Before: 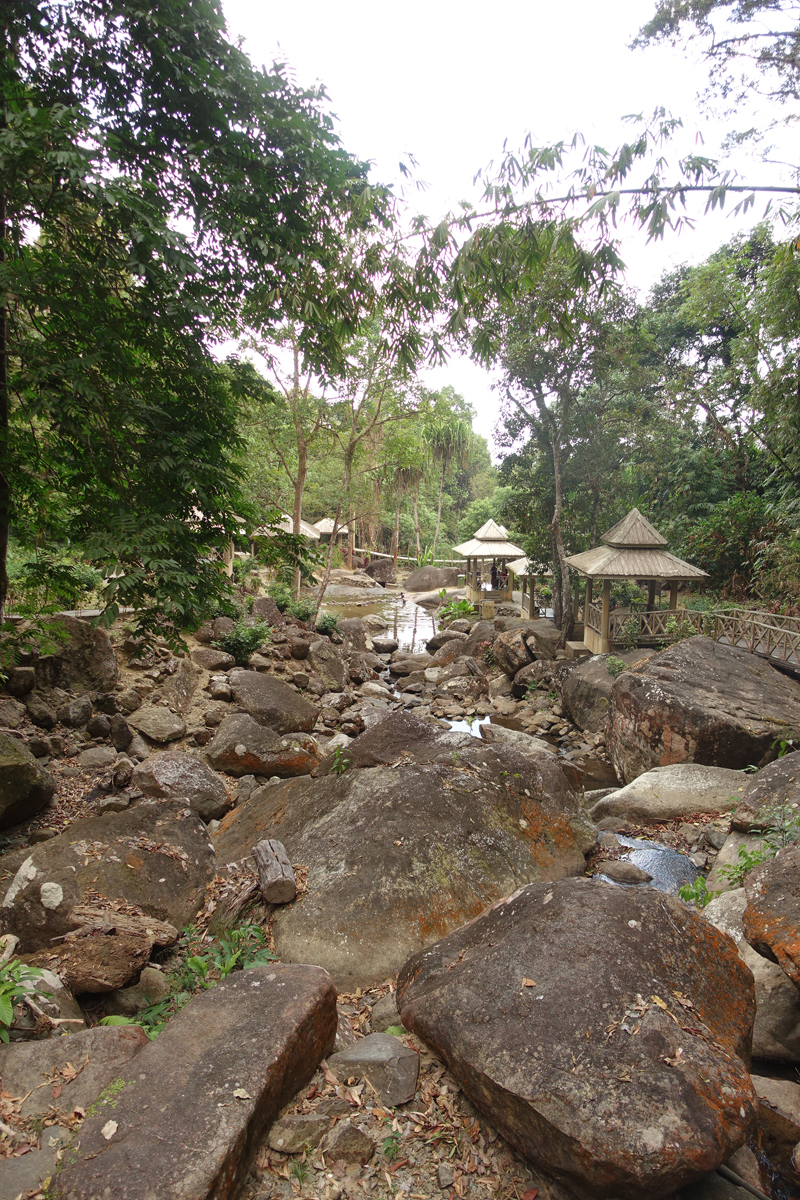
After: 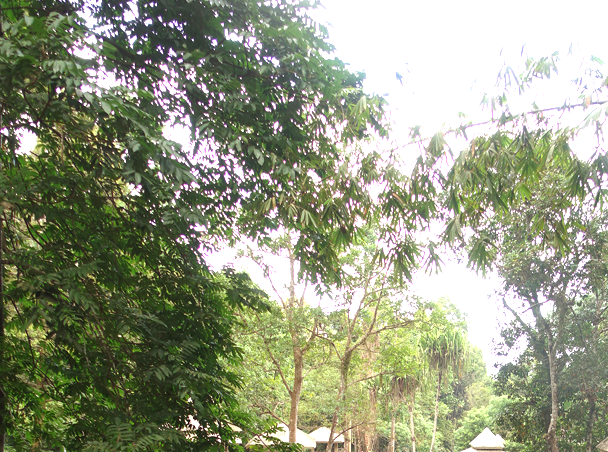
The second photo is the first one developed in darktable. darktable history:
exposure: black level correction 0, exposure 1 EV, compensate exposure bias true, compensate highlight preservation false
crop: left 0.553%, top 7.637%, right 23.368%, bottom 54.631%
